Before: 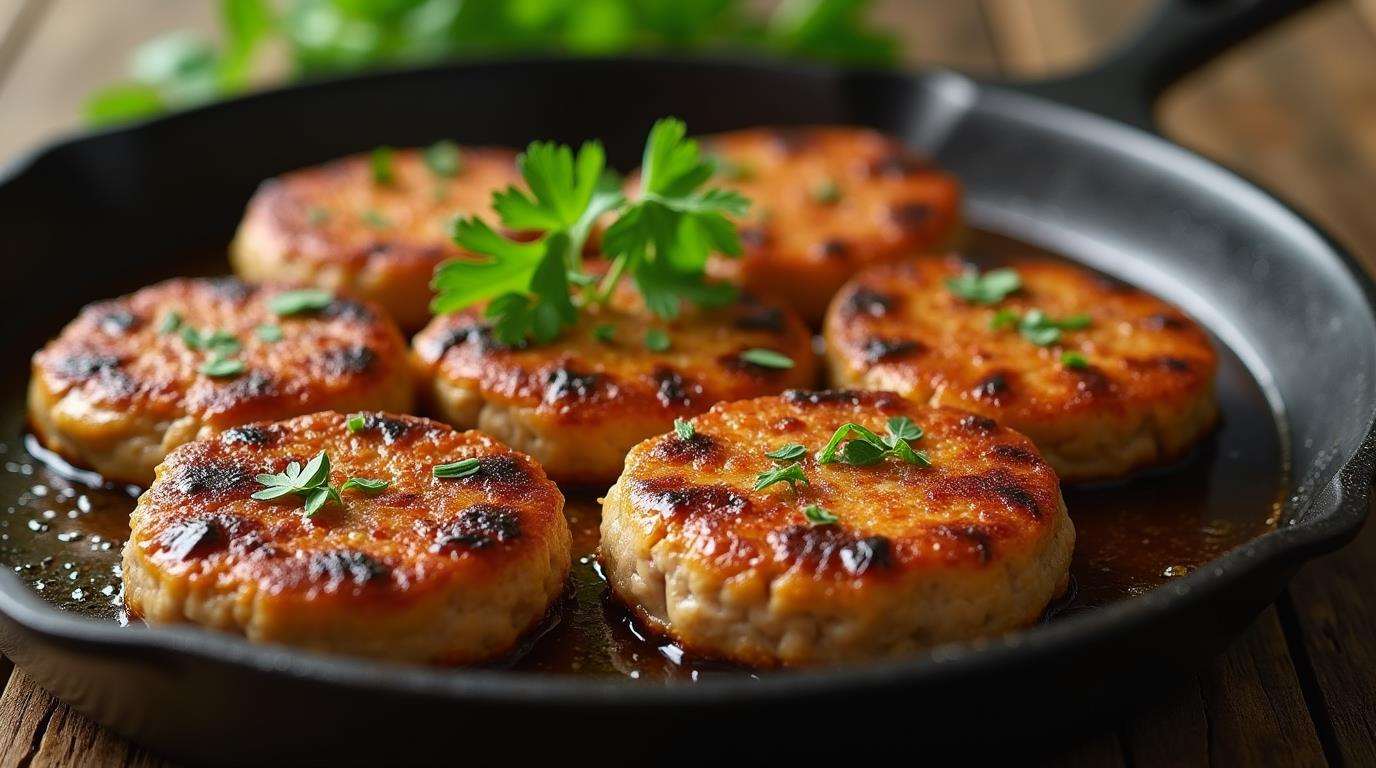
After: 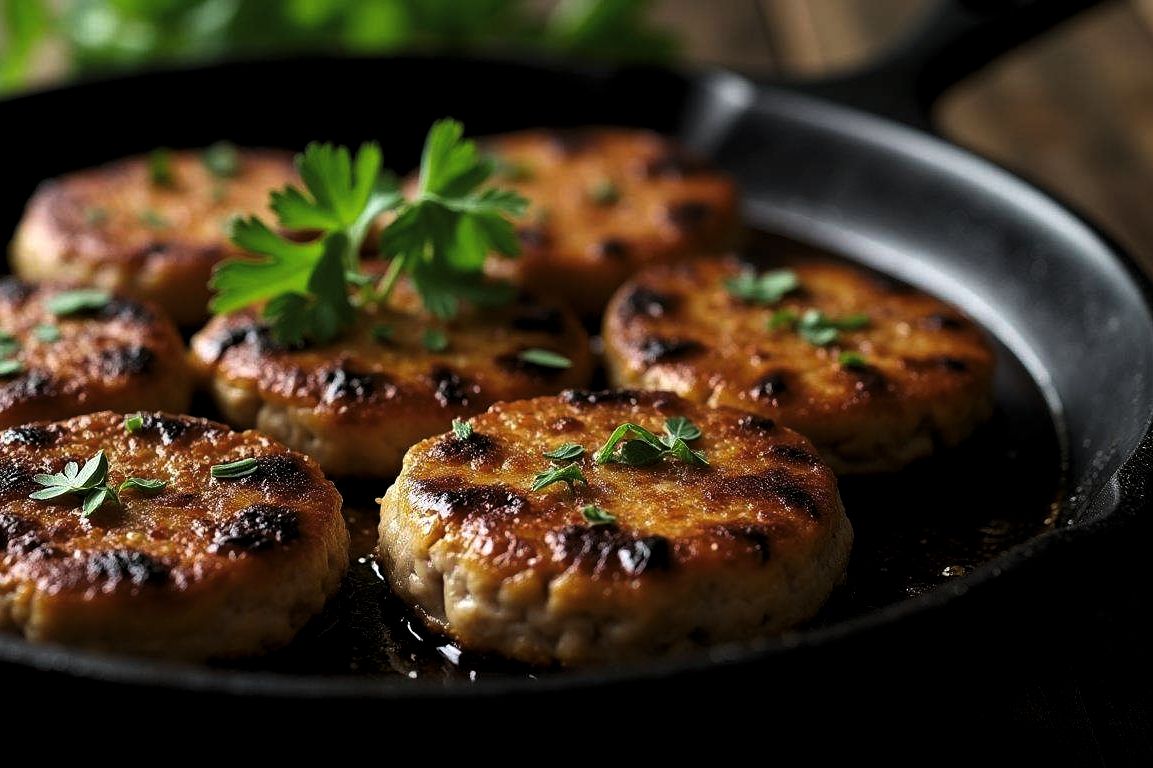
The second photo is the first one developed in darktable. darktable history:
crop: left 16.145%
levels: levels [0.101, 0.578, 0.953]
